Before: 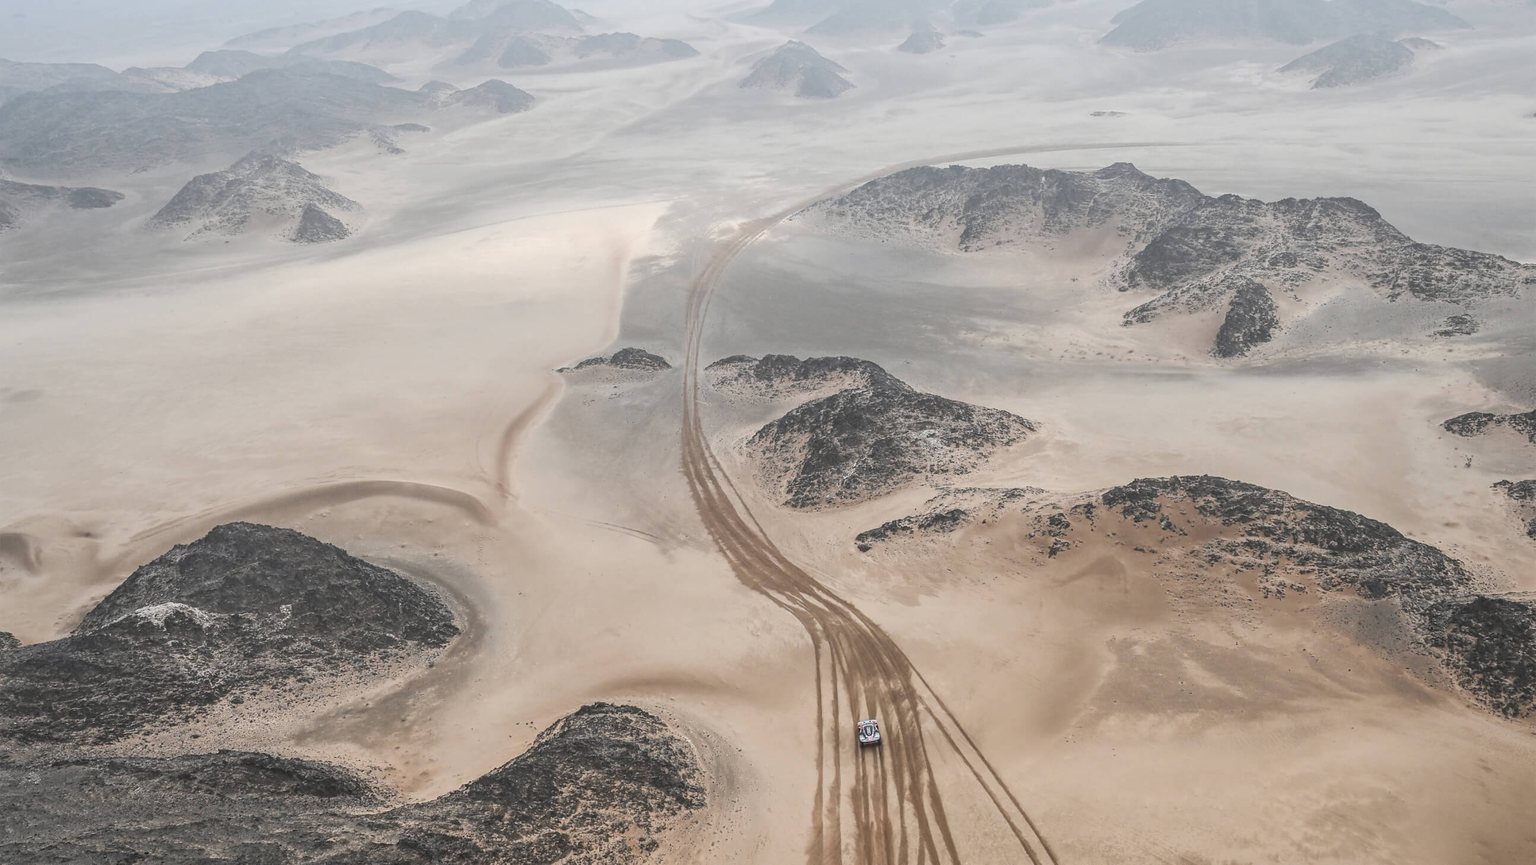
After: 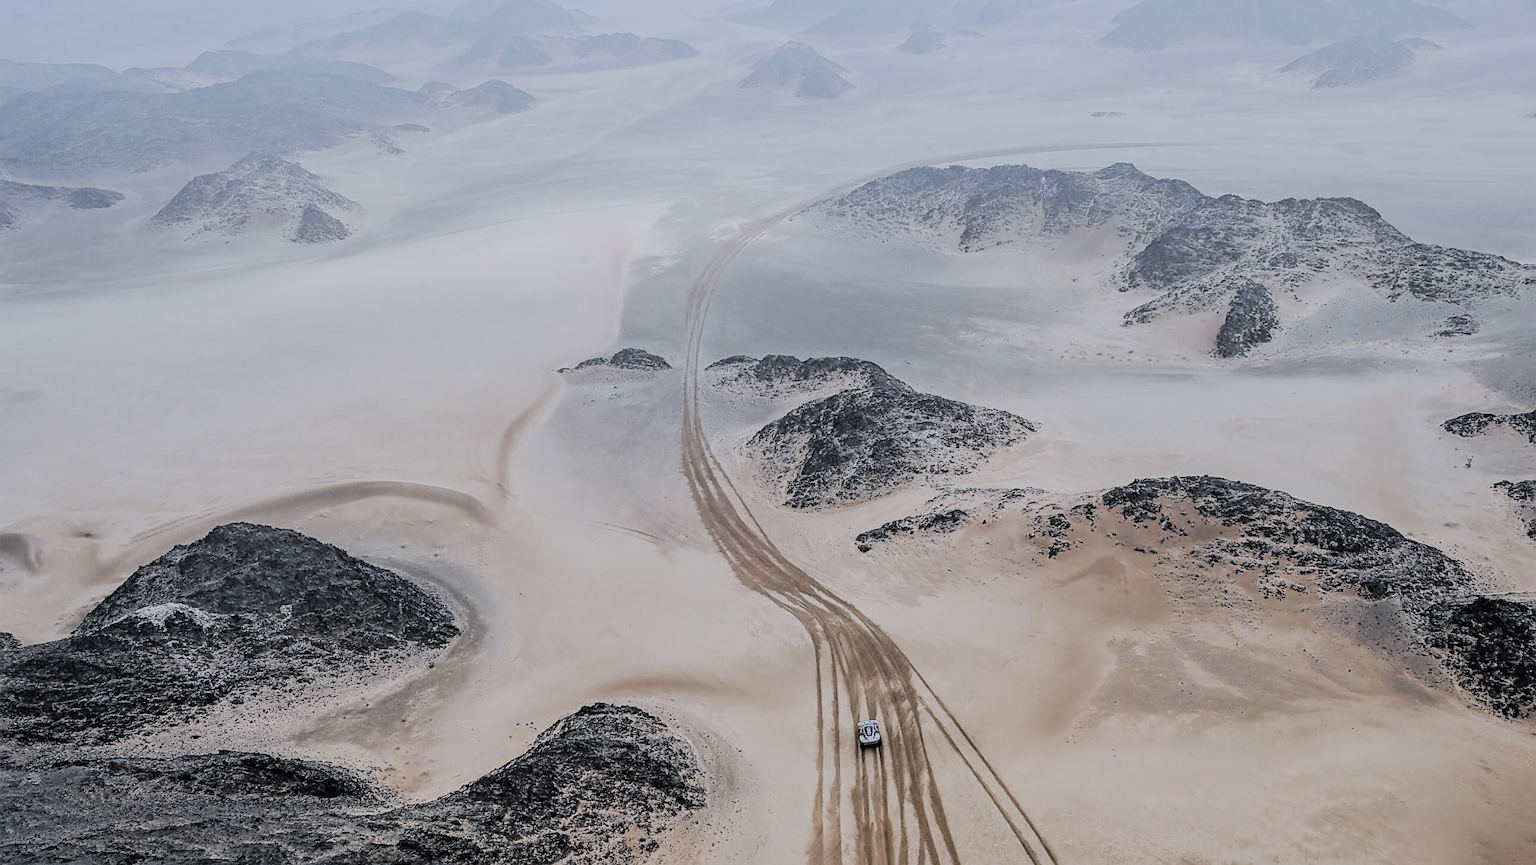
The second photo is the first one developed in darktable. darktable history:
white balance: red 0.931, blue 1.11
sharpen: on, module defaults
filmic rgb: black relative exposure -3.21 EV, white relative exposure 7.02 EV, hardness 1.46, contrast 1.35
color correction: highlights a* 0.816, highlights b* 2.78, saturation 1.1
